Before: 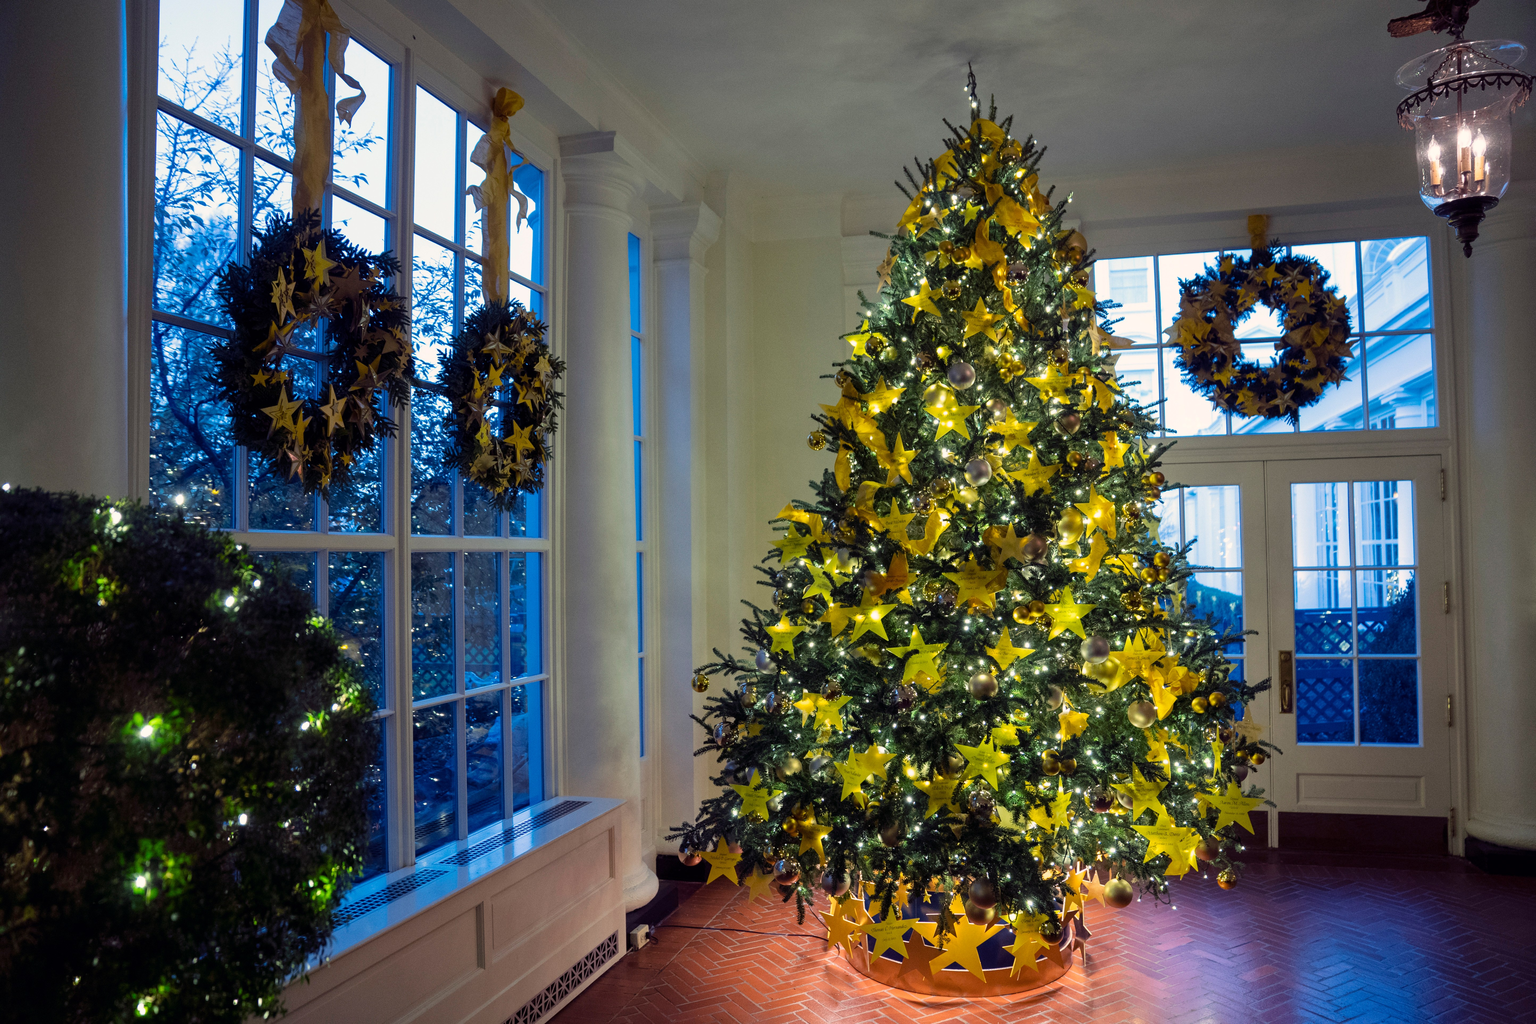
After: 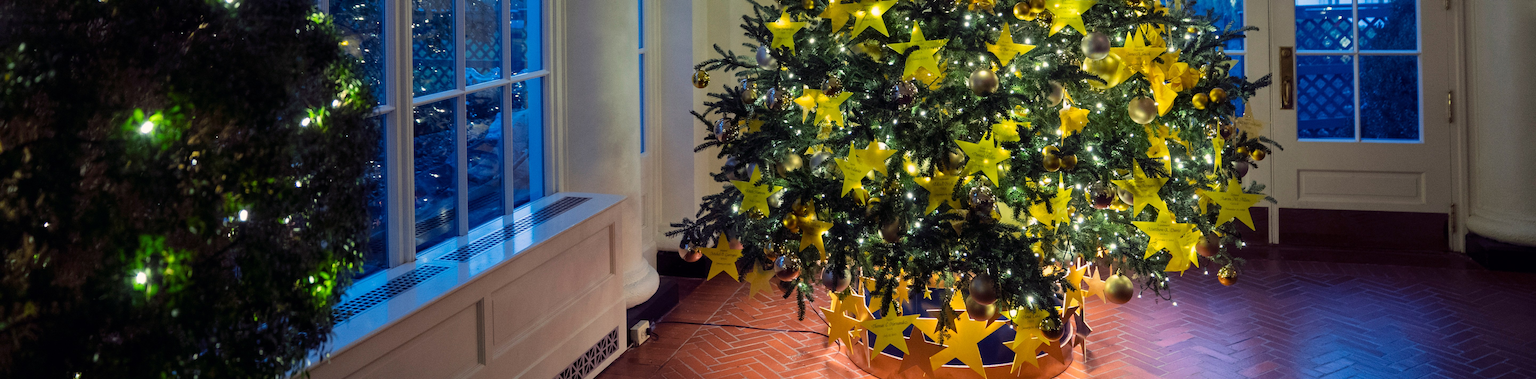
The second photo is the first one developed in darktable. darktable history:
crop and rotate: top 59.022%, bottom 3.861%
